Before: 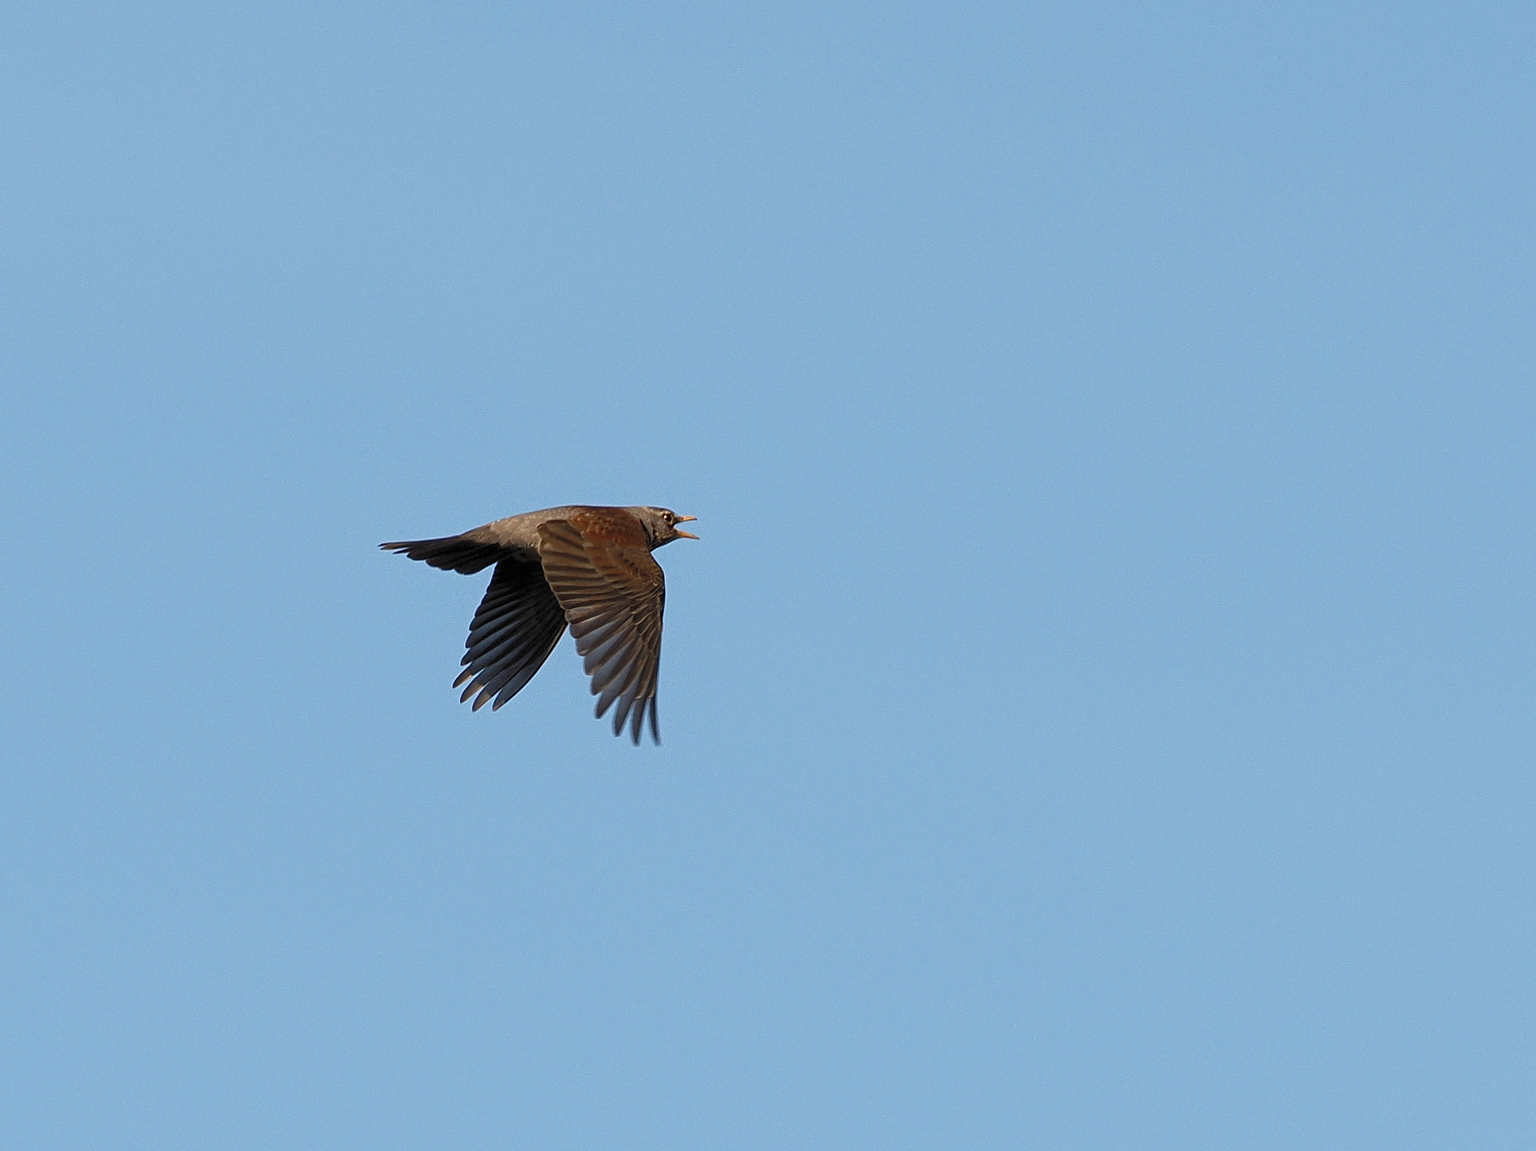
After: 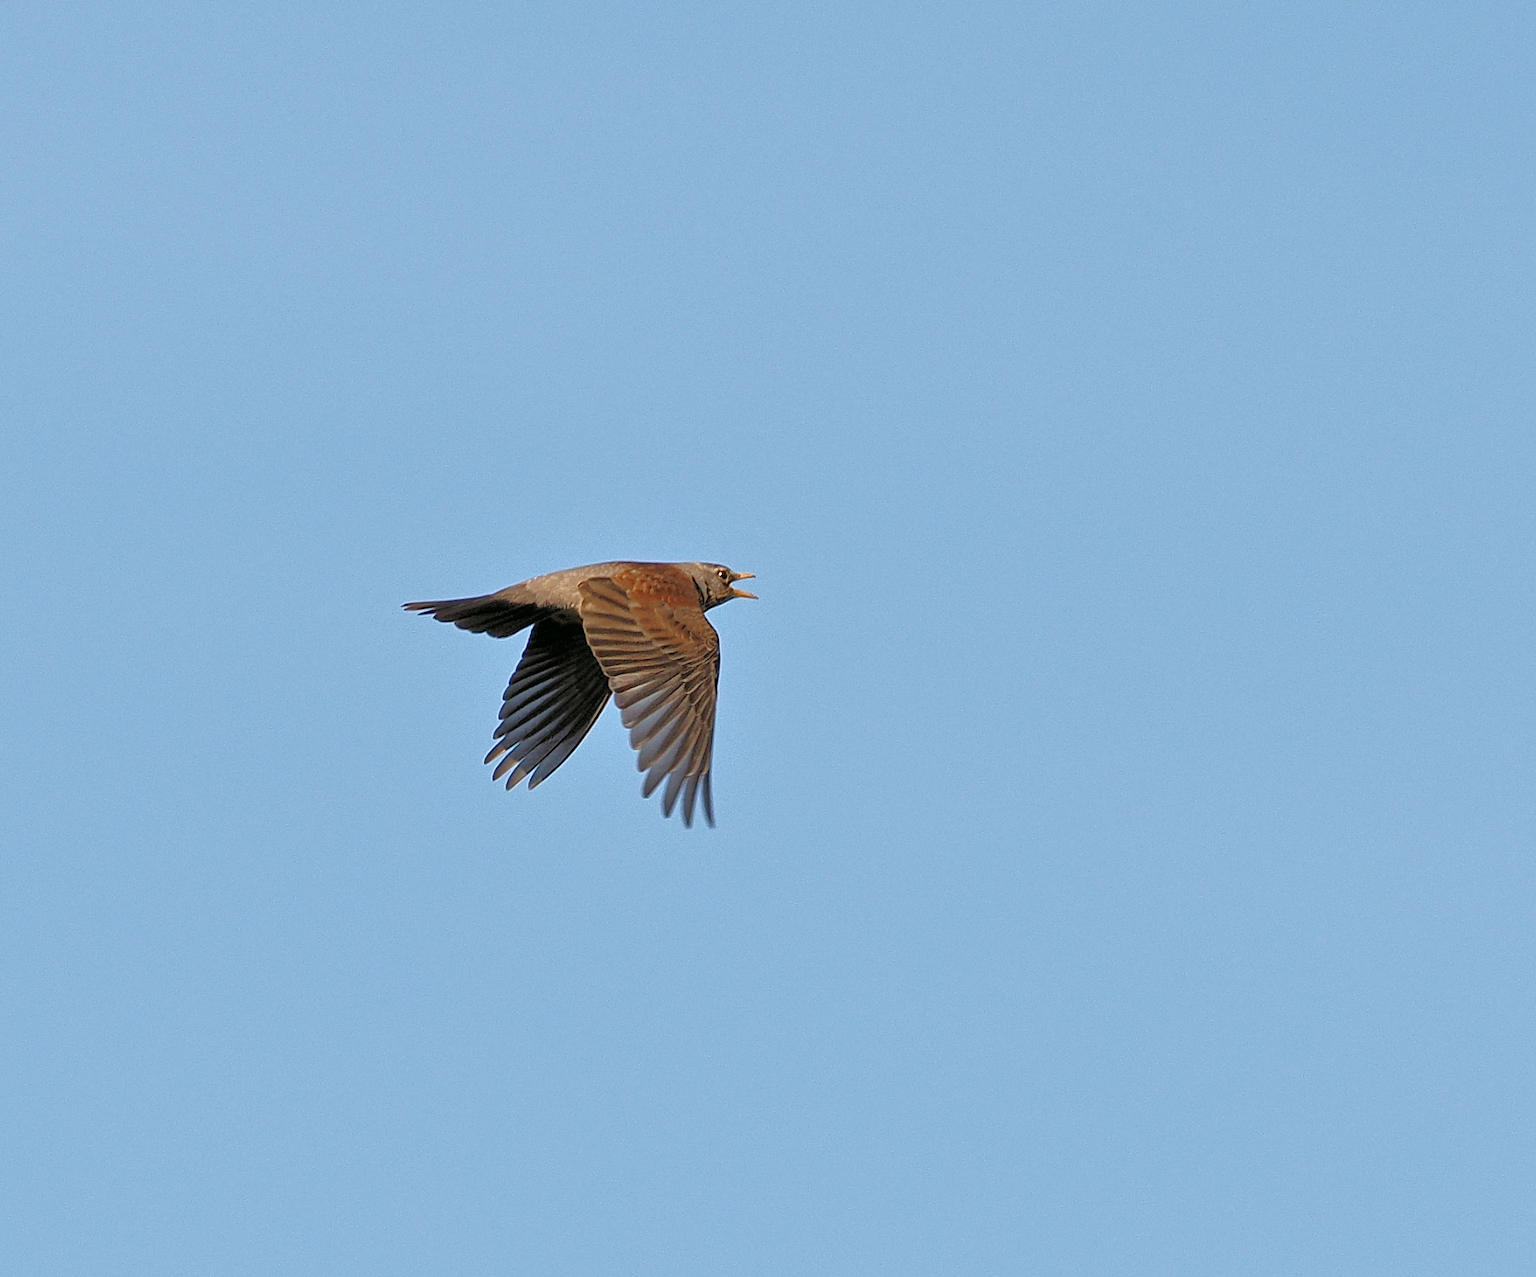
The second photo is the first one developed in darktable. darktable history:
tone equalizer: -7 EV 0.15 EV, -6 EV 0.6 EV, -5 EV 1.15 EV, -4 EV 1.33 EV, -3 EV 1.15 EV, -2 EV 0.6 EV, -1 EV 0.15 EV, mask exposure compensation -0.5 EV
color balance: mode lift, gamma, gain (sRGB), lift [1, 0.99, 1.01, 0.992], gamma [1, 1.037, 0.974, 0.963]
crop and rotate: left 1.088%, right 8.807%
